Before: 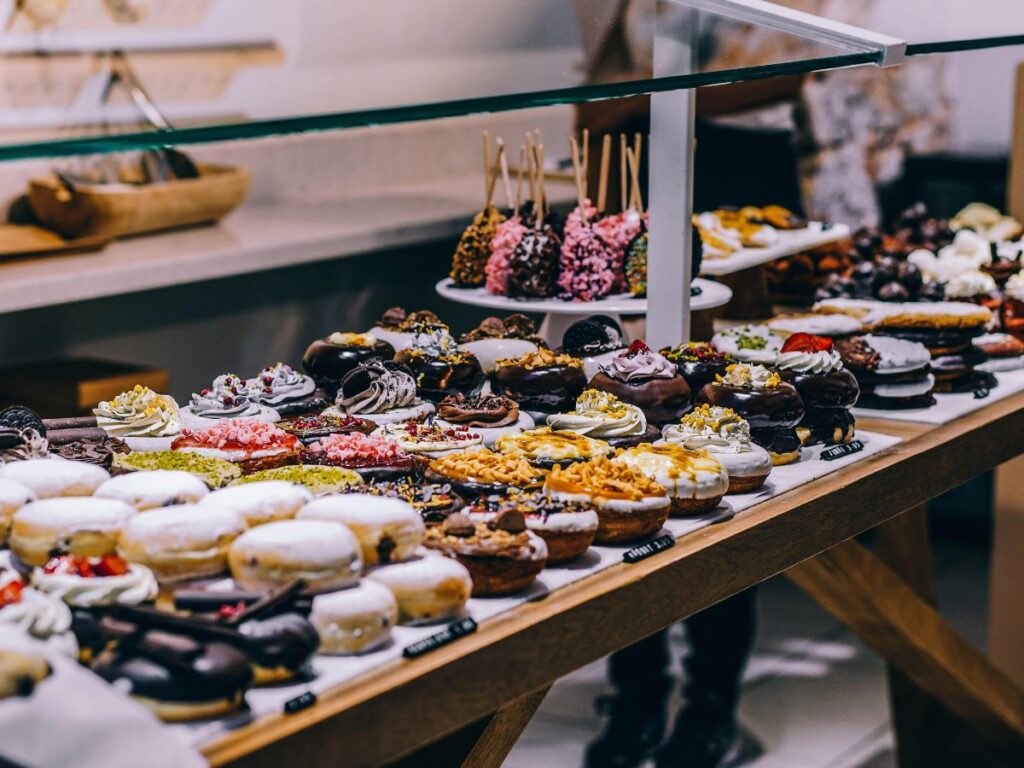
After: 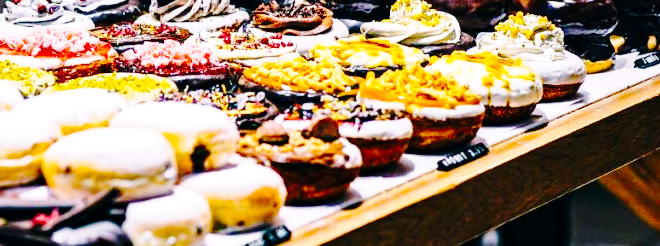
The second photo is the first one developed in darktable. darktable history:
tone equalizer: -8 EV -0.395 EV, -7 EV -0.408 EV, -6 EV -0.356 EV, -5 EV -0.244 EV, -3 EV 0.198 EV, -2 EV 0.323 EV, -1 EV 0.402 EV, +0 EV 0.44 EV
base curve: curves: ch0 [(0, 0) (0.028, 0.03) (0.121, 0.232) (0.46, 0.748) (0.859, 0.968) (1, 1)], preserve colors none
exposure: compensate highlight preservation false
tone curve: curves: ch0 [(0, 0) (0.003, 0.002) (0.011, 0.007) (0.025, 0.016) (0.044, 0.027) (0.069, 0.045) (0.1, 0.077) (0.136, 0.114) (0.177, 0.166) (0.224, 0.241) (0.277, 0.328) (0.335, 0.413) (0.399, 0.498) (0.468, 0.572) (0.543, 0.638) (0.623, 0.711) (0.709, 0.786) (0.801, 0.853) (0.898, 0.929) (1, 1)], preserve colors none
haze removal: compatibility mode true, adaptive false
crop: left 18.234%, top 51.06%, right 17.259%, bottom 16.895%
color balance rgb: perceptual saturation grading › global saturation 25.062%
